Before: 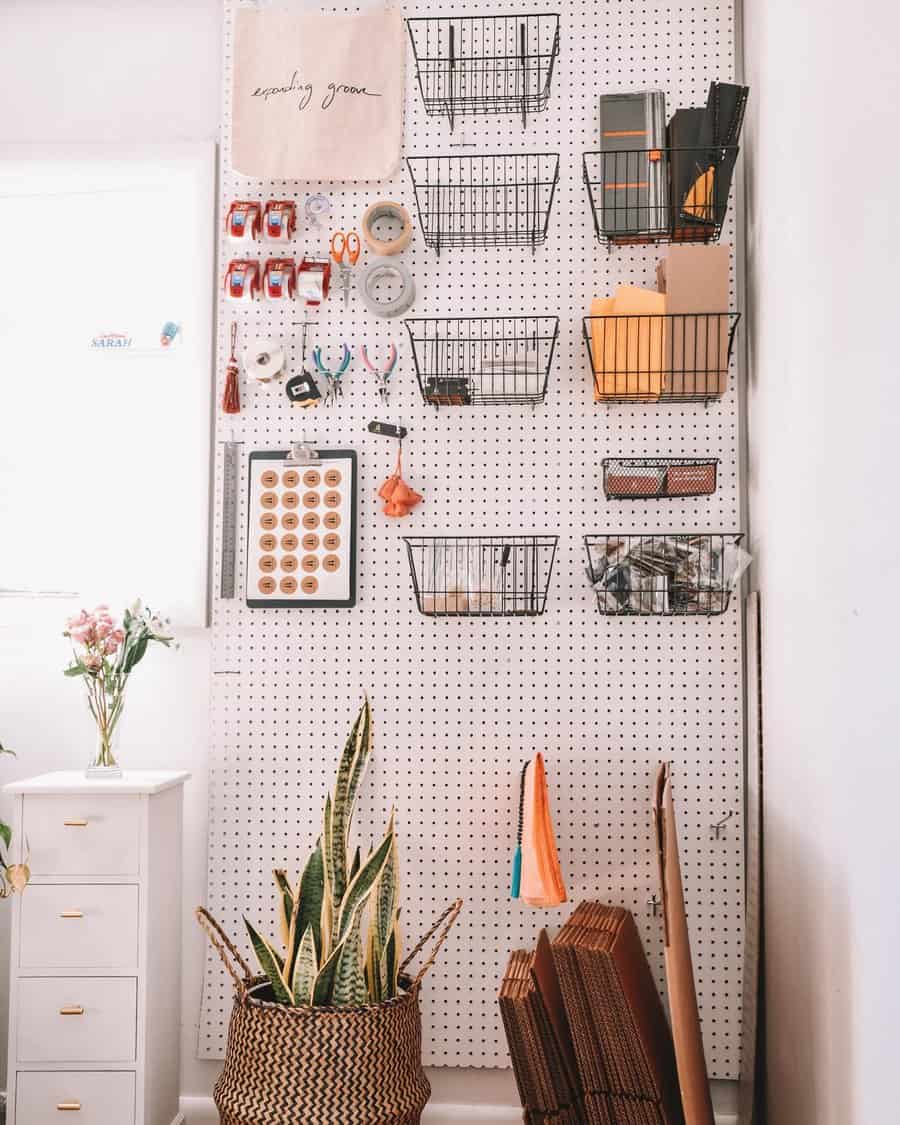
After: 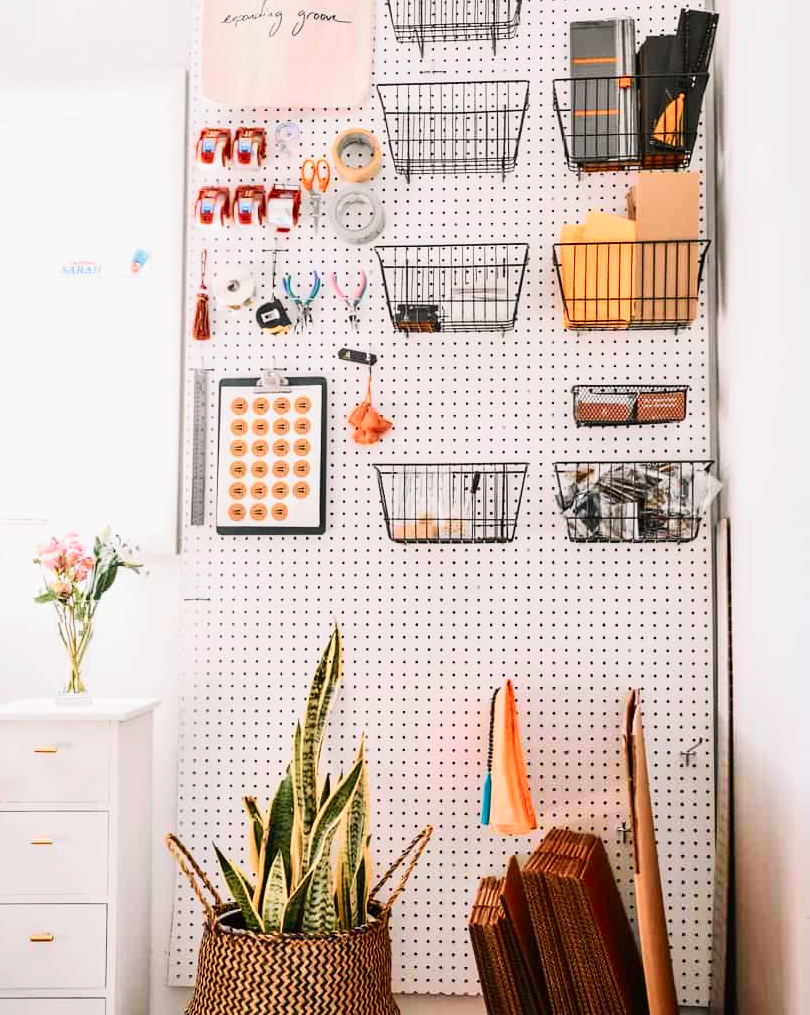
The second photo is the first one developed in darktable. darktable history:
crop: left 3.352%, top 6.506%, right 6.405%, bottom 3.271%
tone curve: curves: ch0 [(0, 0.006) (0.046, 0.011) (0.13, 0.062) (0.338, 0.327) (0.494, 0.55) (0.728, 0.835) (1, 1)]; ch1 [(0, 0) (0.346, 0.324) (0.45, 0.431) (0.5, 0.5) (0.522, 0.517) (0.55, 0.57) (1, 1)]; ch2 [(0, 0) (0.453, 0.418) (0.5, 0.5) (0.526, 0.524) (0.554, 0.598) (0.622, 0.679) (0.707, 0.761) (1, 1)], color space Lab, independent channels, preserve colors none
exposure: exposure -0.054 EV, compensate highlight preservation false
